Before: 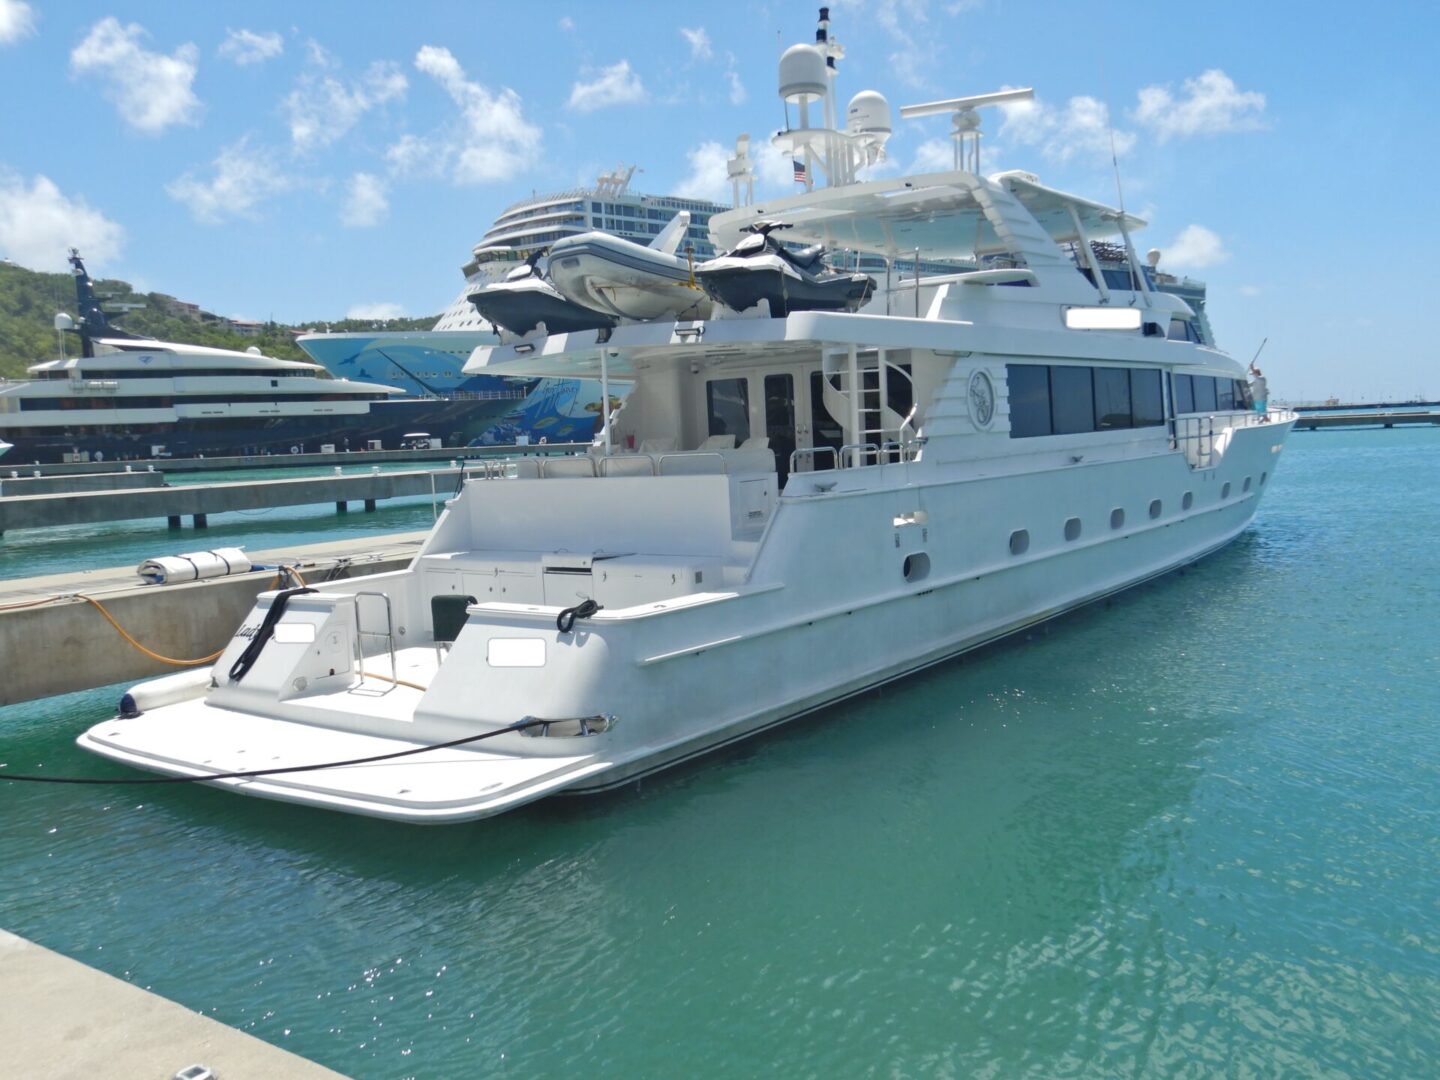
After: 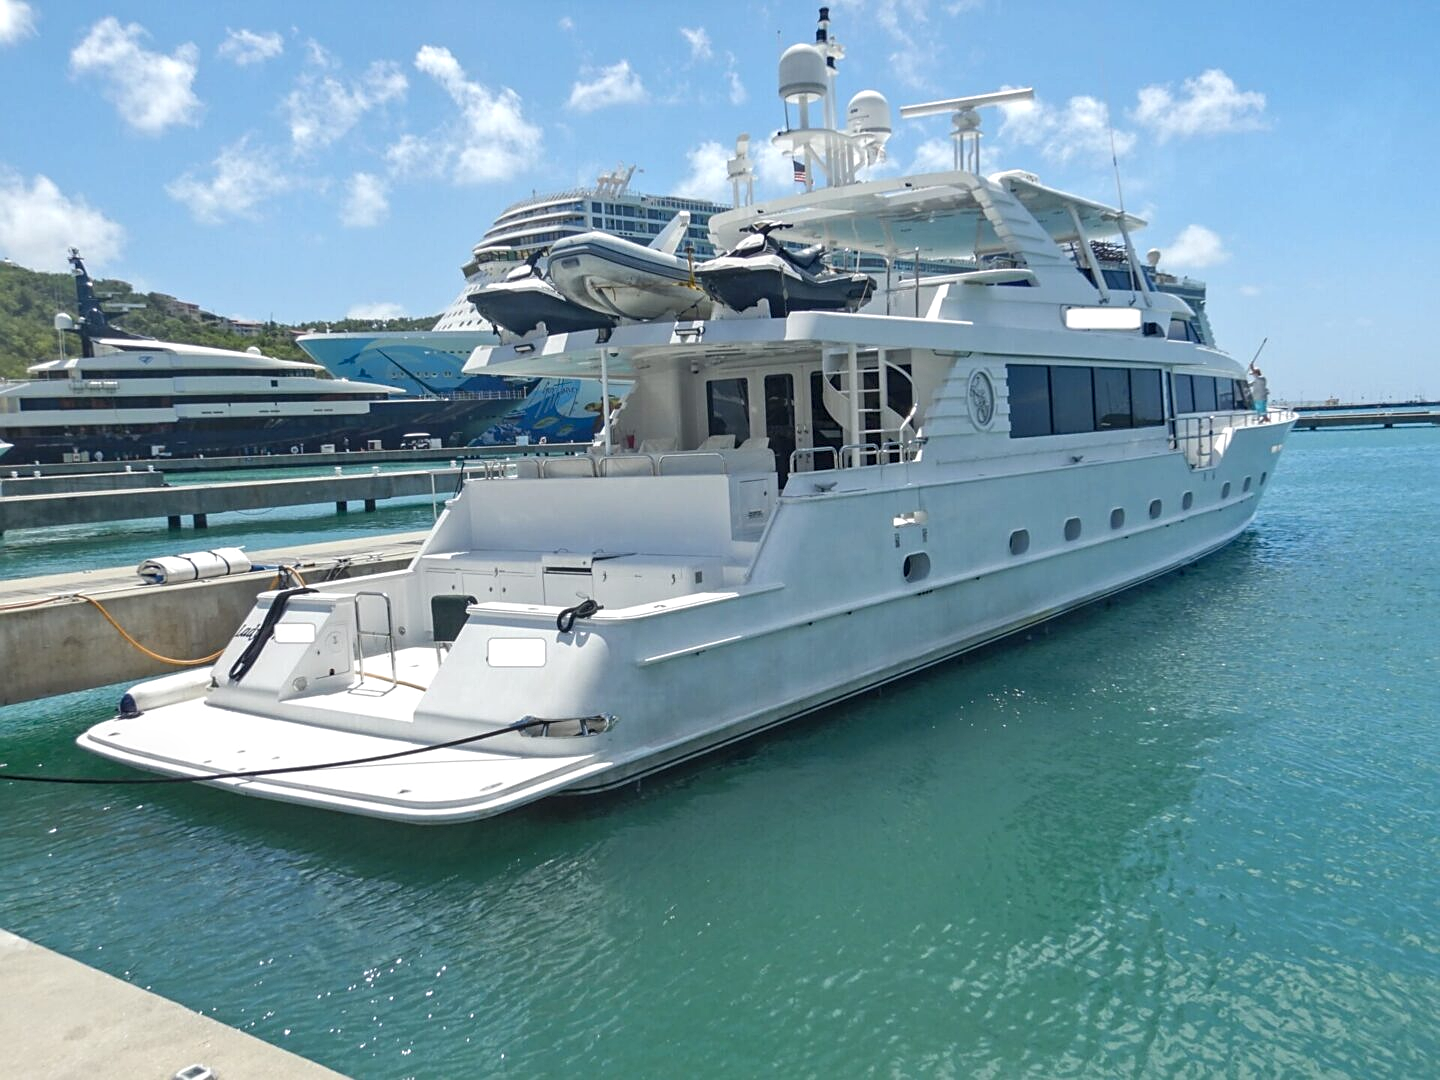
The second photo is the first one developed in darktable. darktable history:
local contrast: detail 130%
sharpen: amount 0.495
